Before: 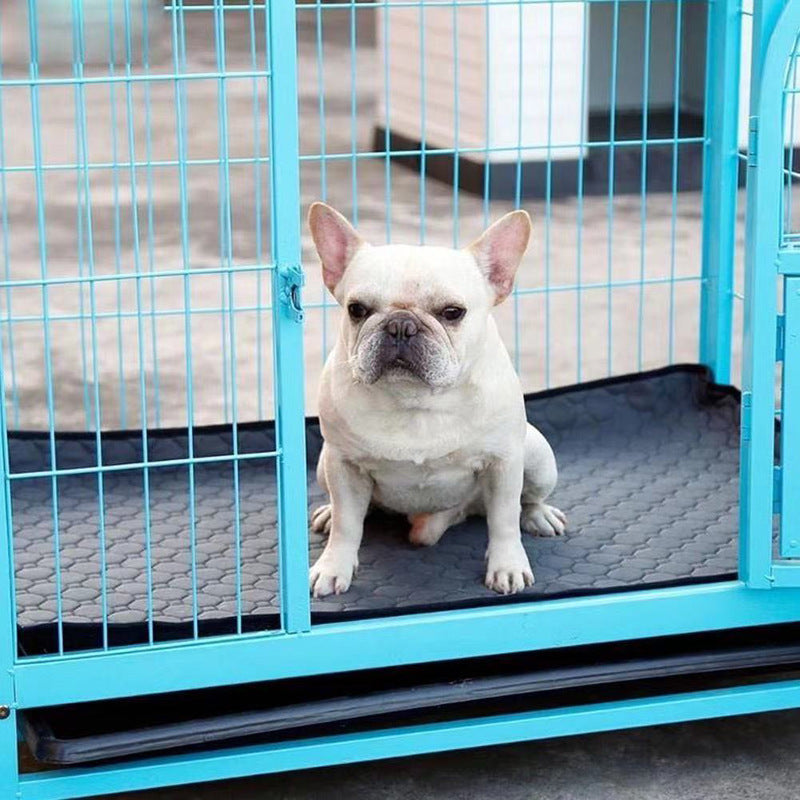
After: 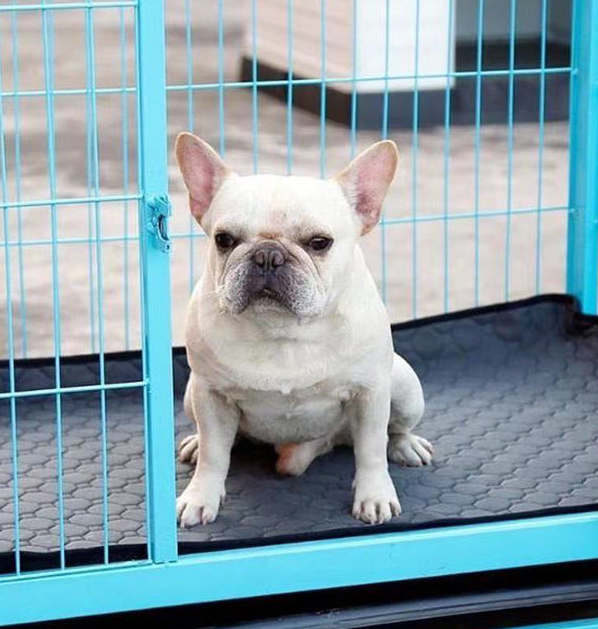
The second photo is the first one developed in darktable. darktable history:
crop: left 16.712%, top 8.782%, right 8.477%, bottom 12.479%
